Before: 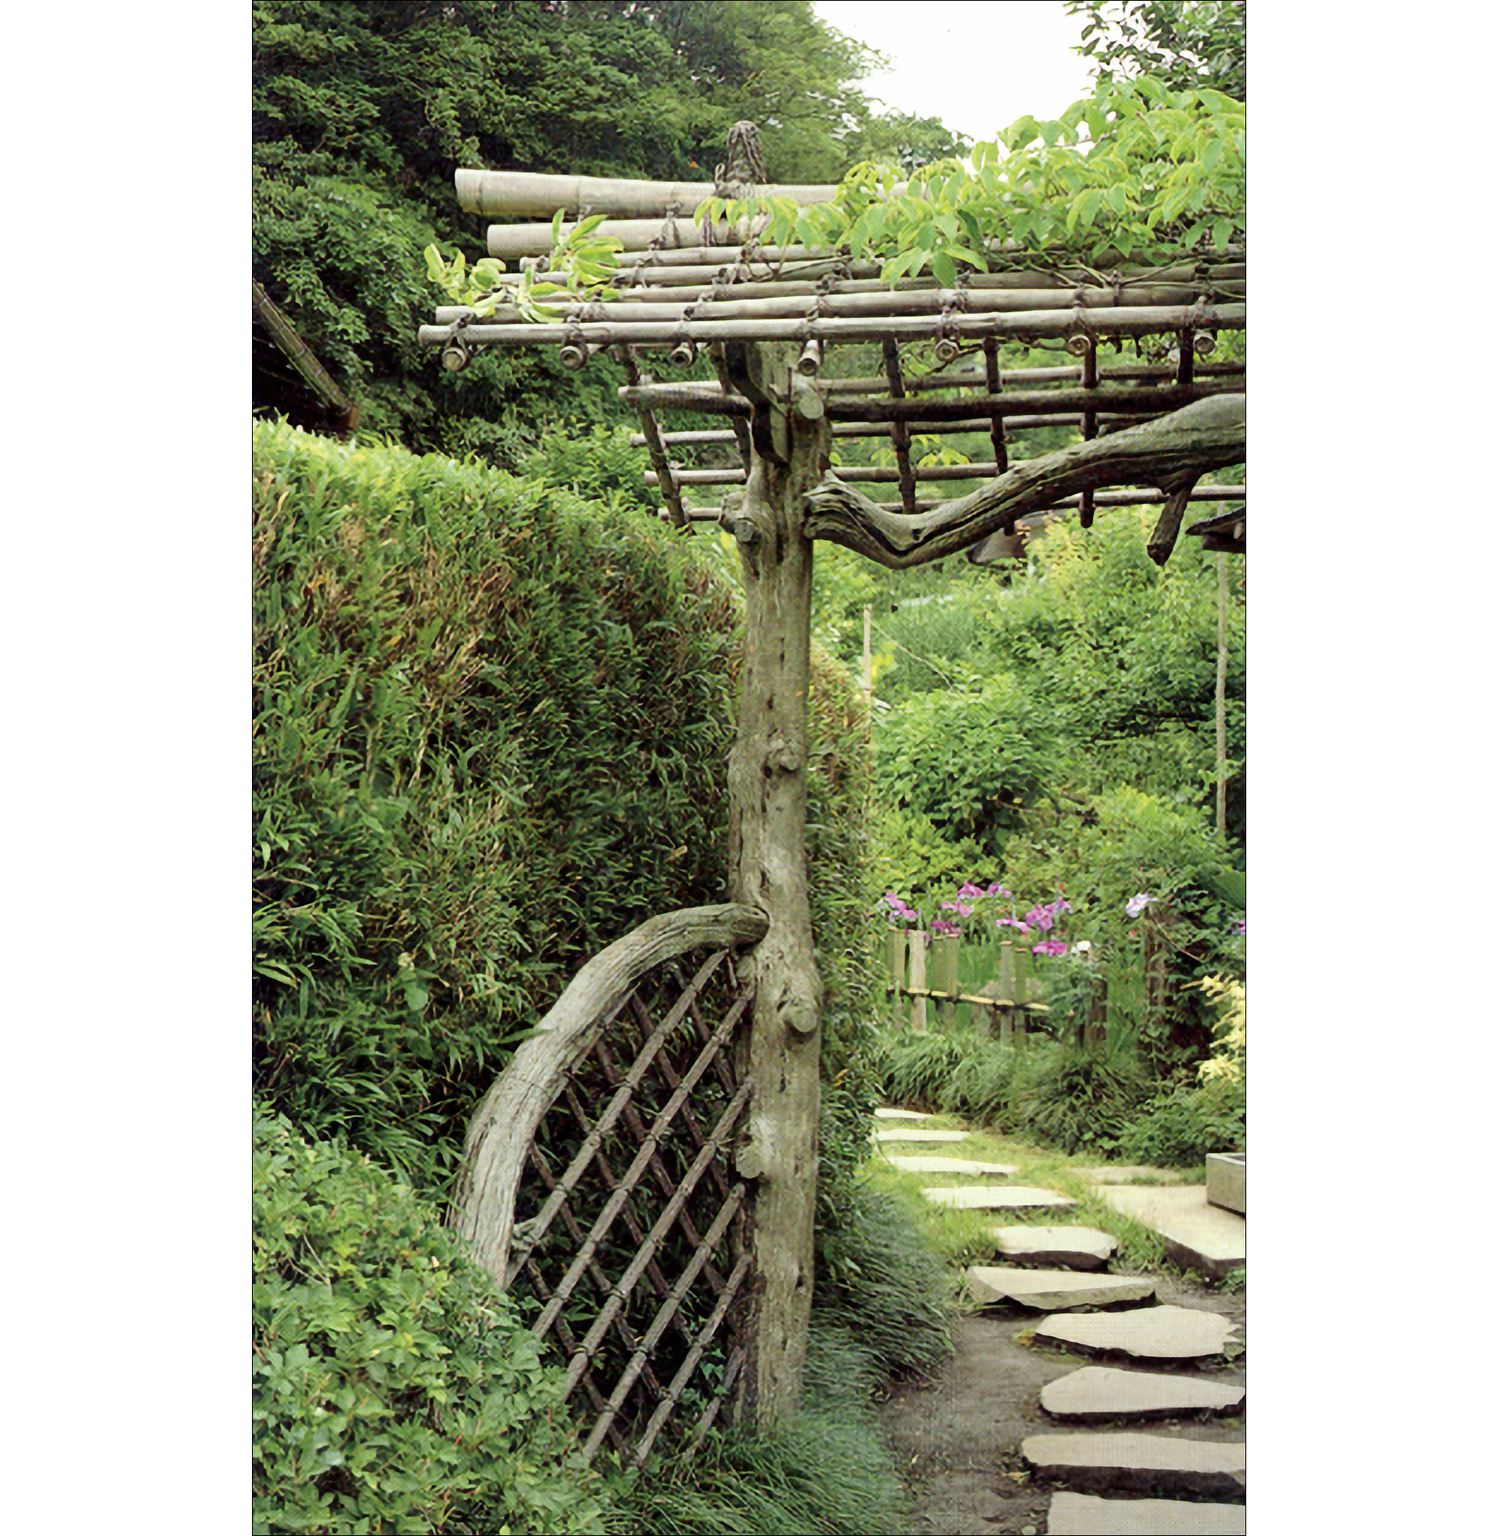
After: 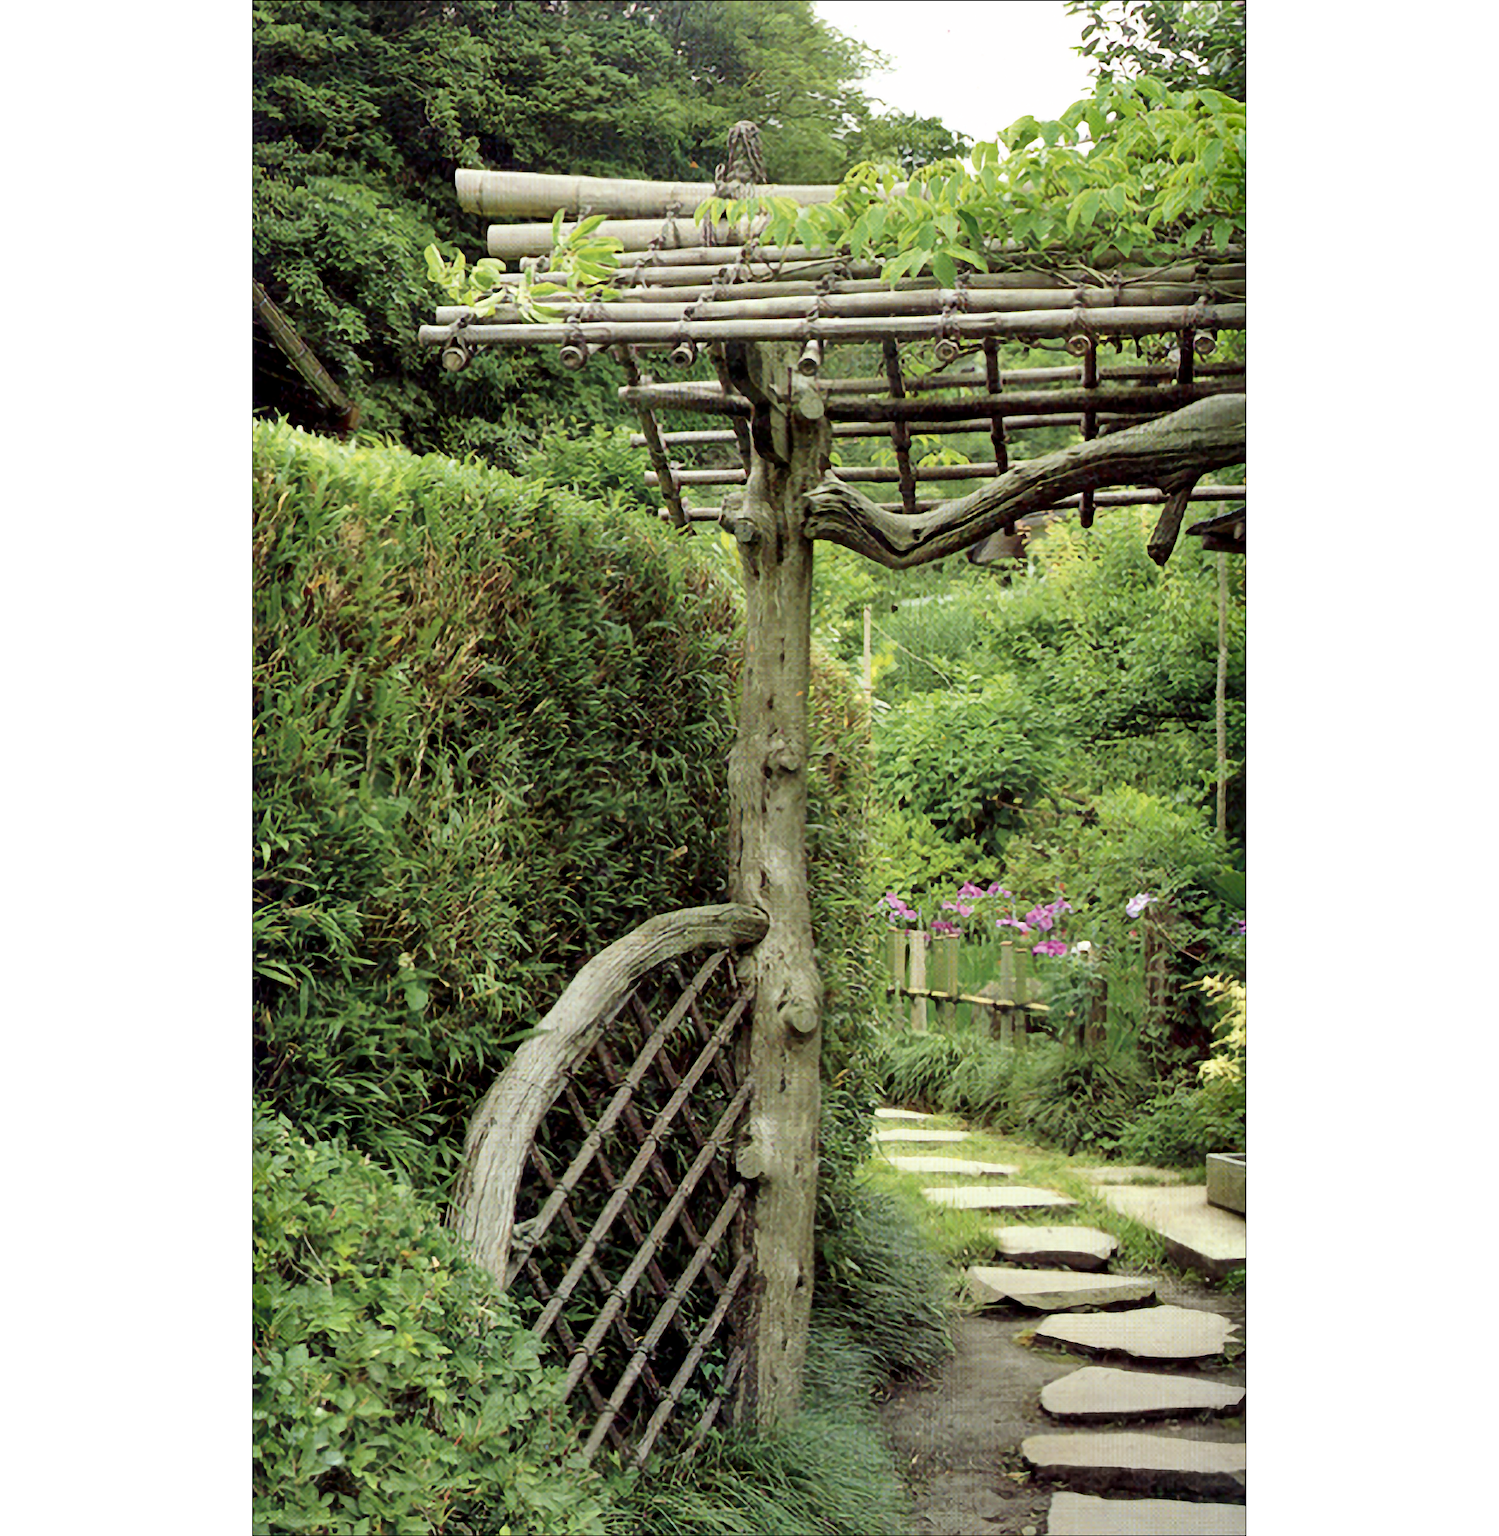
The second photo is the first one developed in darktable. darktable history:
shadows and highlights: shadows 30.63, highlights -63.22, shadows color adjustment 98%, highlights color adjustment 58.61%, soften with gaussian
exposure: black level correction 0.002, compensate highlight preservation false
